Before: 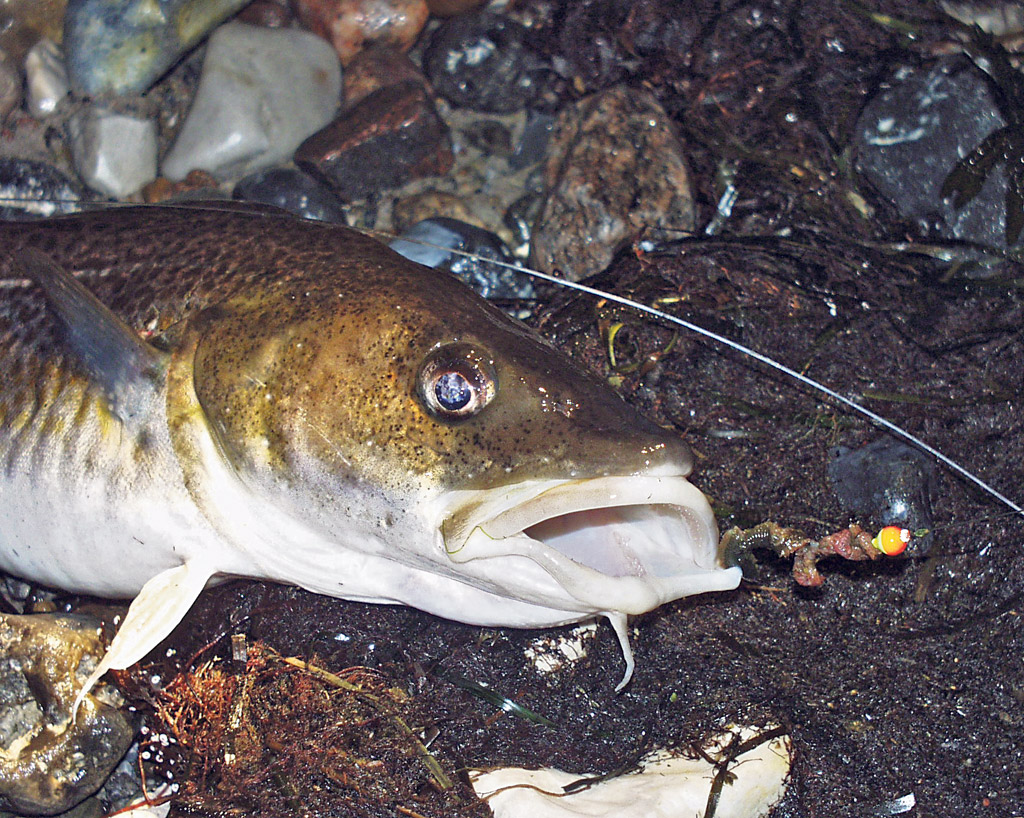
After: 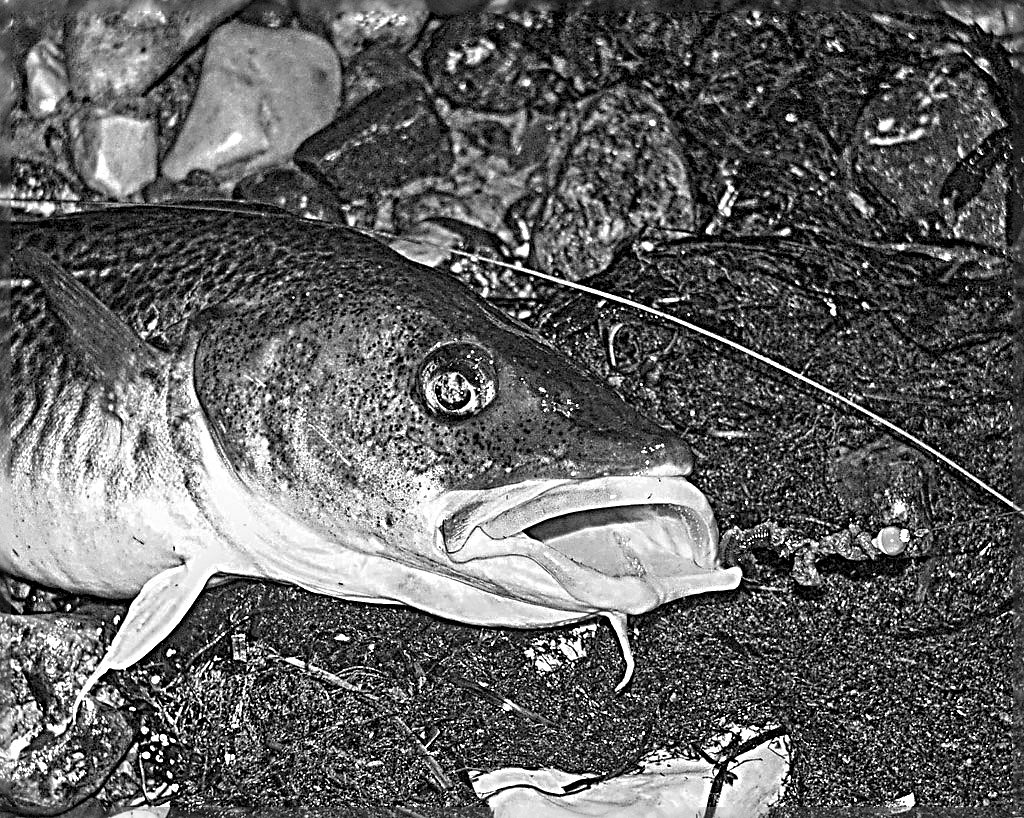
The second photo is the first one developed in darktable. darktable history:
local contrast: highlights 21%, detail 150%
color calibration: output gray [0.267, 0.423, 0.261, 0], illuminant custom, x 0.391, y 0.392, temperature 3849.08 K
color correction: highlights b* -0.062, saturation 0.497
sharpen: radius 4.006, amount 1.989
